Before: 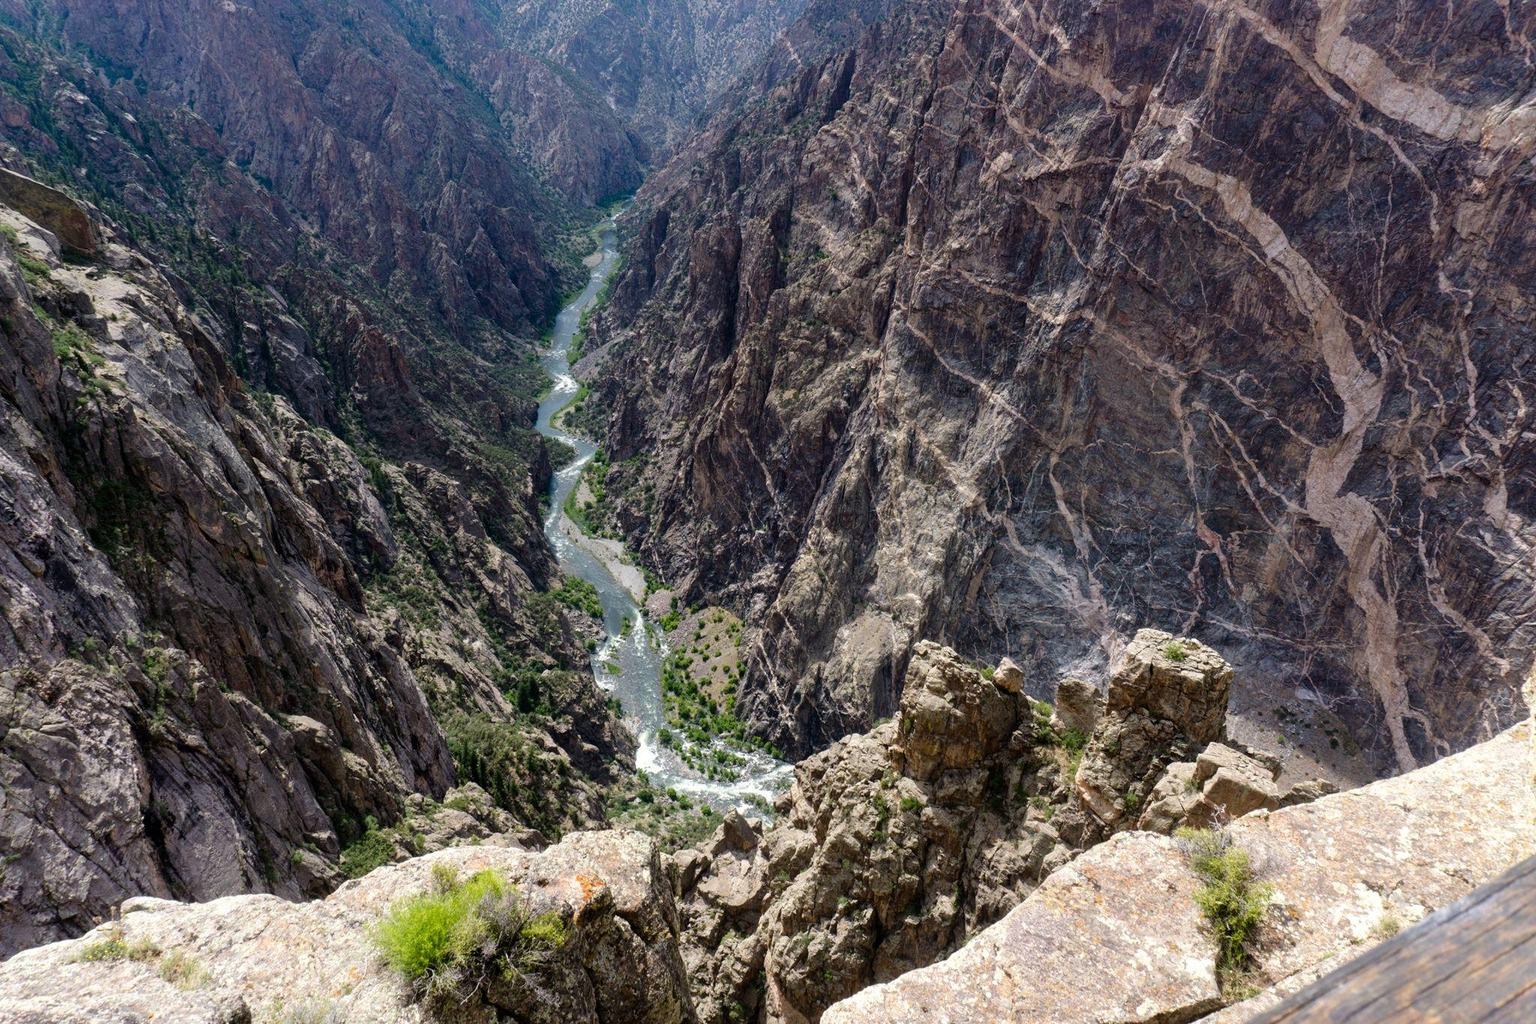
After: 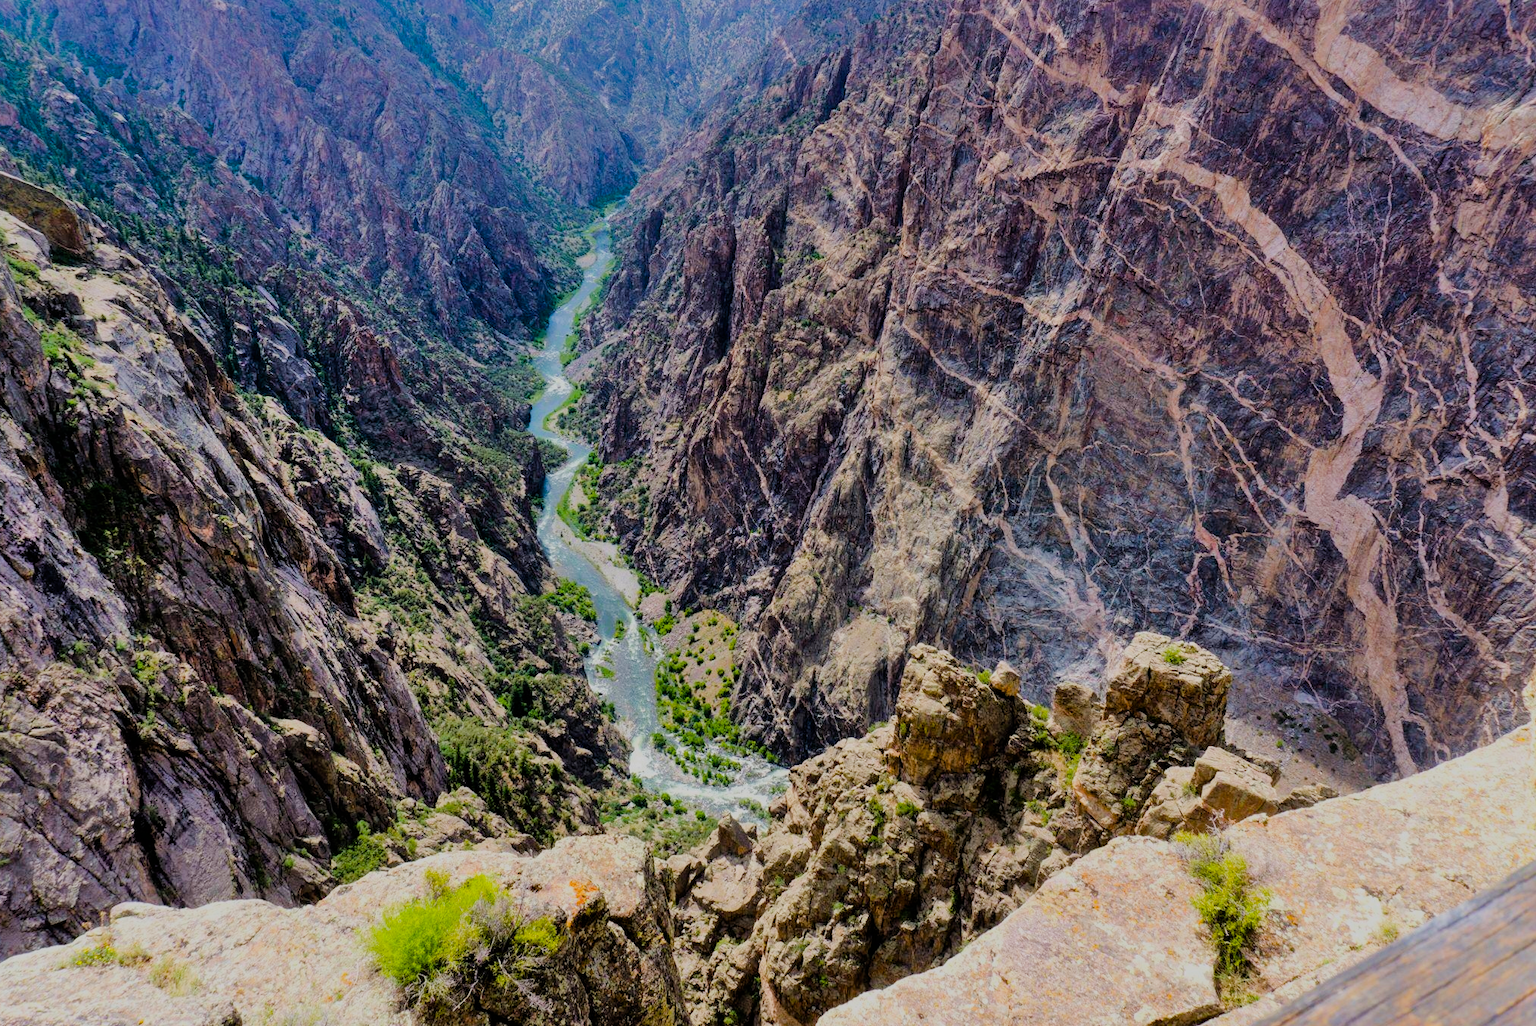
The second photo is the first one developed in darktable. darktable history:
shadows and highlights: radius 111.04, shadows 51.51, white point adjustment 9.05, highlights -2.7, highlights color adjustment 72.47%, soften with gaussian
exposure: exposure 0.433 EV, compensate highlight preservation false
color zones: curves: ch0 [(0, 0.444) (0.143, 0.442) (0.286, 0.441) (0.429, 0.441) (0.571, 0.441) (0.714, 0.441) (0.857, 0.442) (1, 0.444)], process mode strong
color balance rgb: perceptual saturation grading › global saturation 19.534%, global vibrance 41.611%
filmic rgb: black relative exposure -7.1 EV, white relative exposure 5.36 EV, hardness 3.02
crop and rotate: left 0.755%, top 0.171%, bottom 0.286%
